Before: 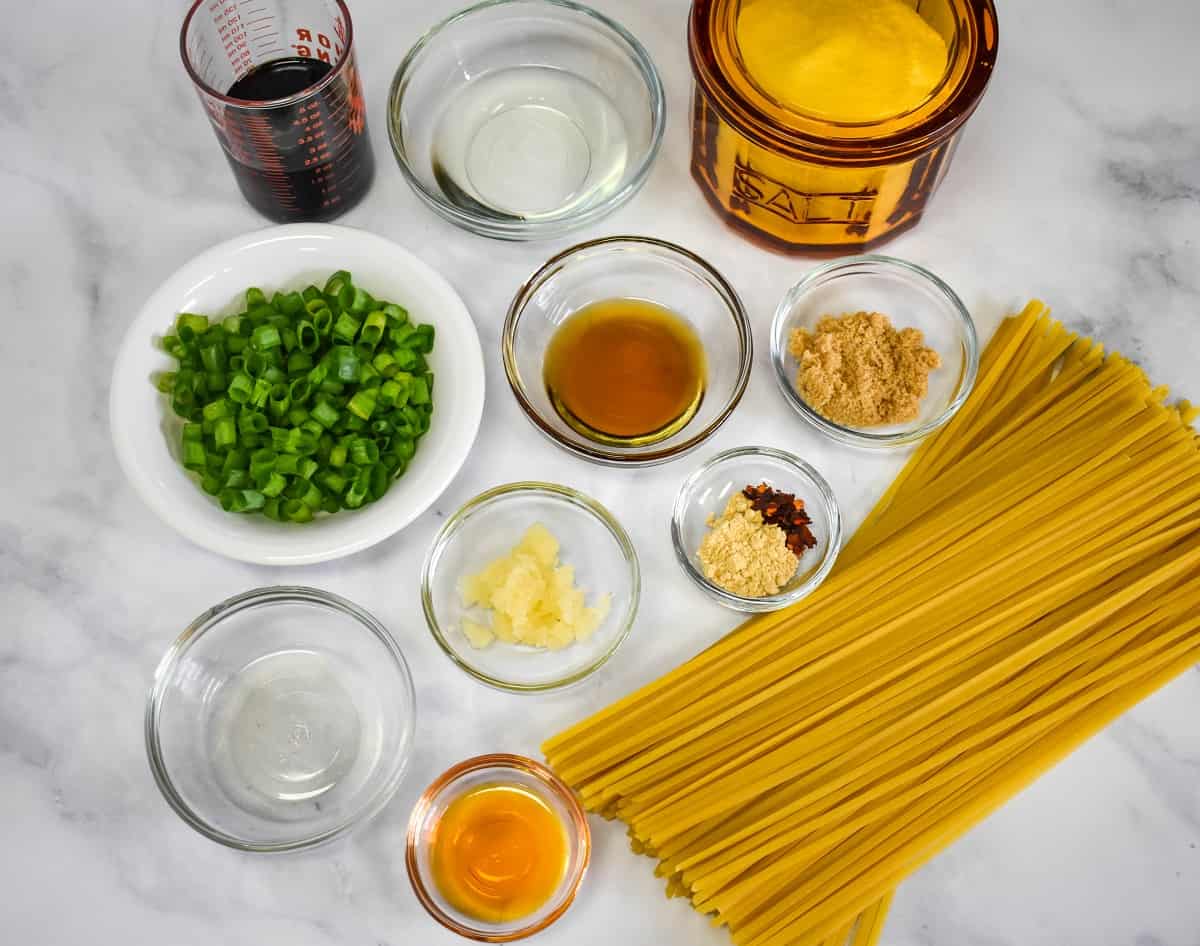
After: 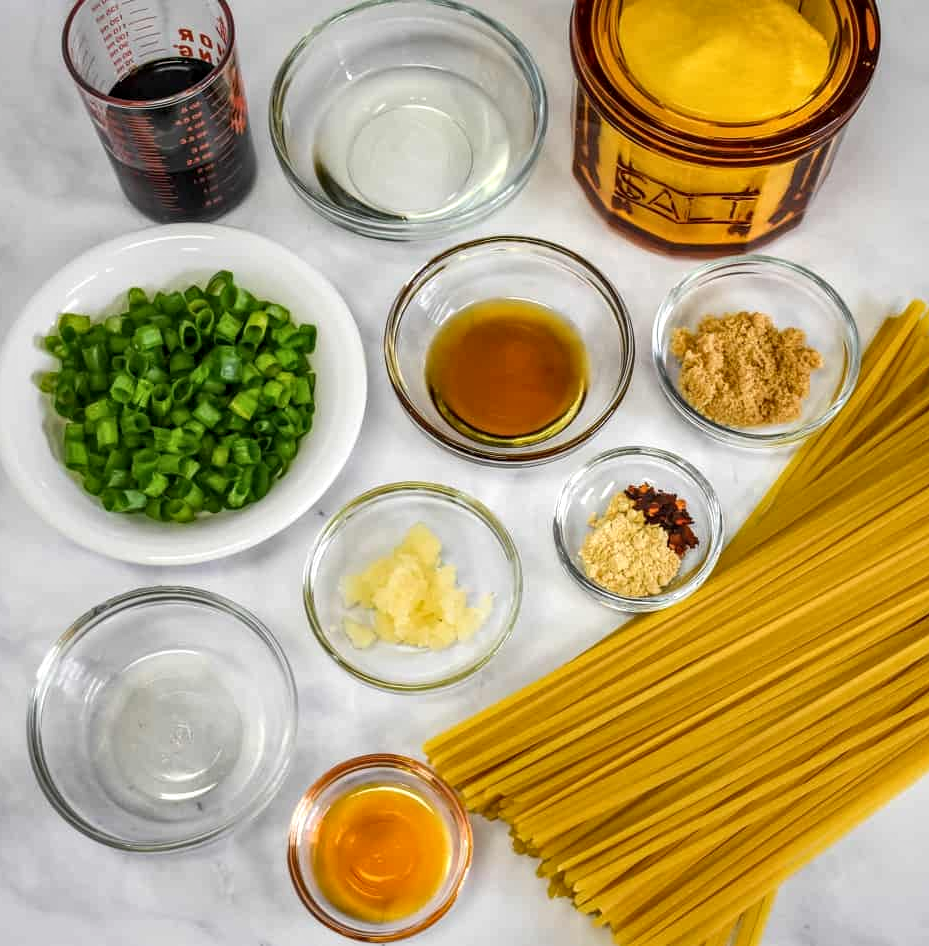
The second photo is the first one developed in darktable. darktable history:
crop: left 9.88%, right 12.664%
local contrast: detail 130%
